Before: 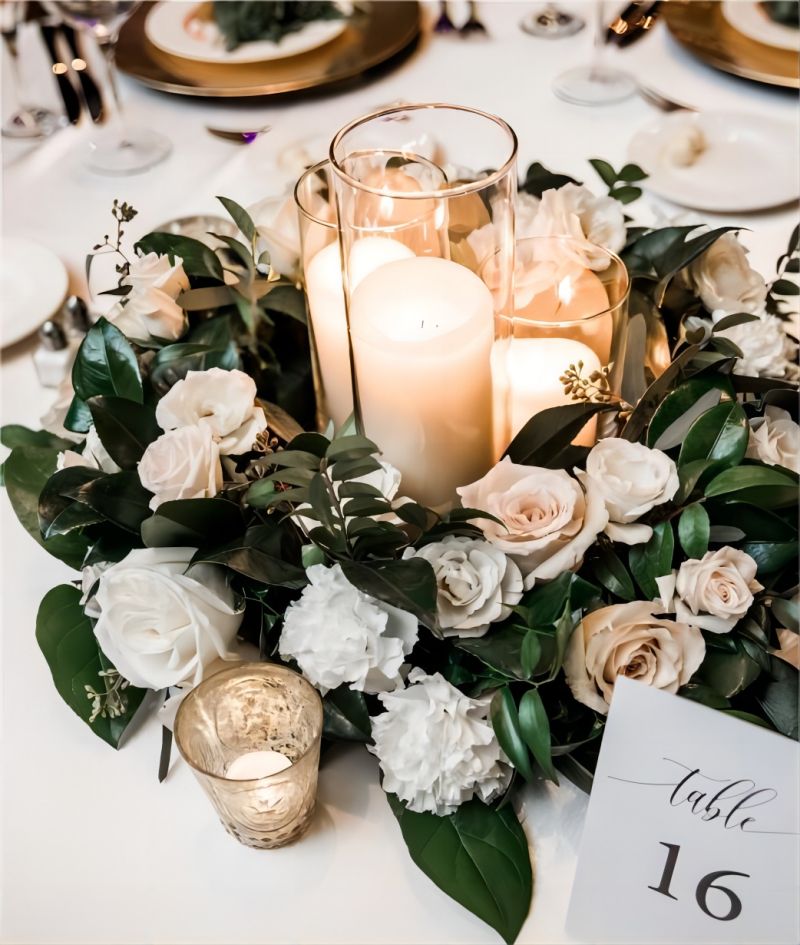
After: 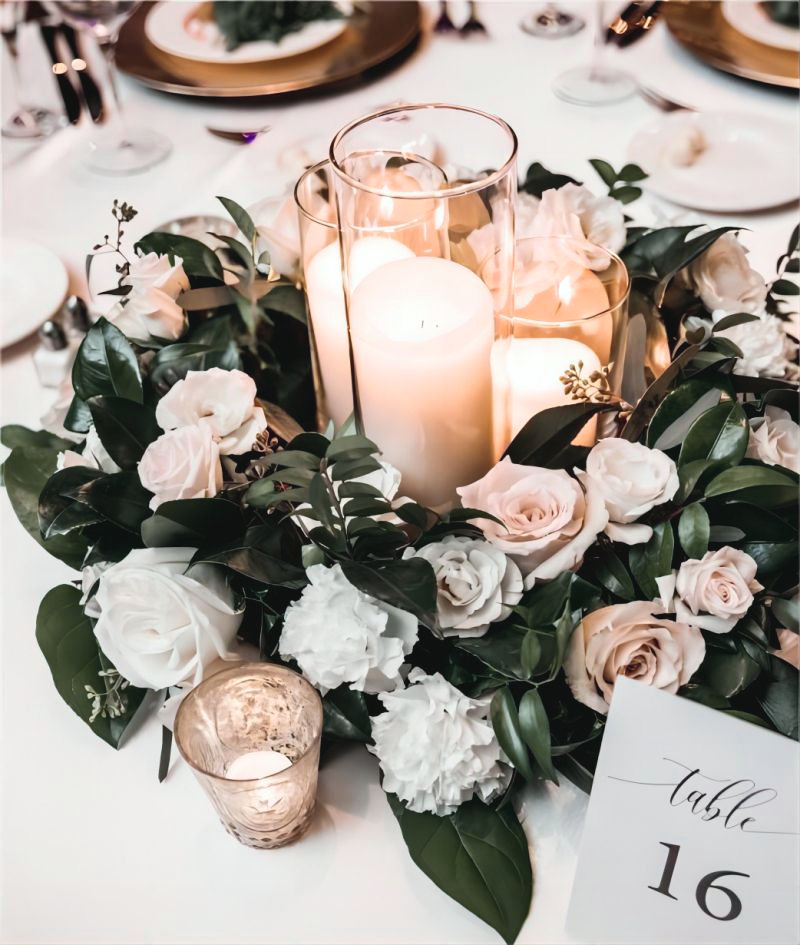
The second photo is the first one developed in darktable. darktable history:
tone curve: curves: ch0 [(0, 0.046) (0.04, 0.074) (0.831, 0.861) (1, 1)]; ch1 [(0, 0) (0.146, 0.159) (0.338, 0.365) (0.417, 0.455) (0.489, 0.486) (0.504, 0.502) (0.529, 0.537) (0.563, 0.567) (1, 1)]; ch2 [(0, 0) (0.307, 0.298) (0.388, 0.375) (0.443, 0.456) (0.485, 0.492) (0.544, 0.525) (1, 1)], color space Lab, independent channels, preserve colors none
